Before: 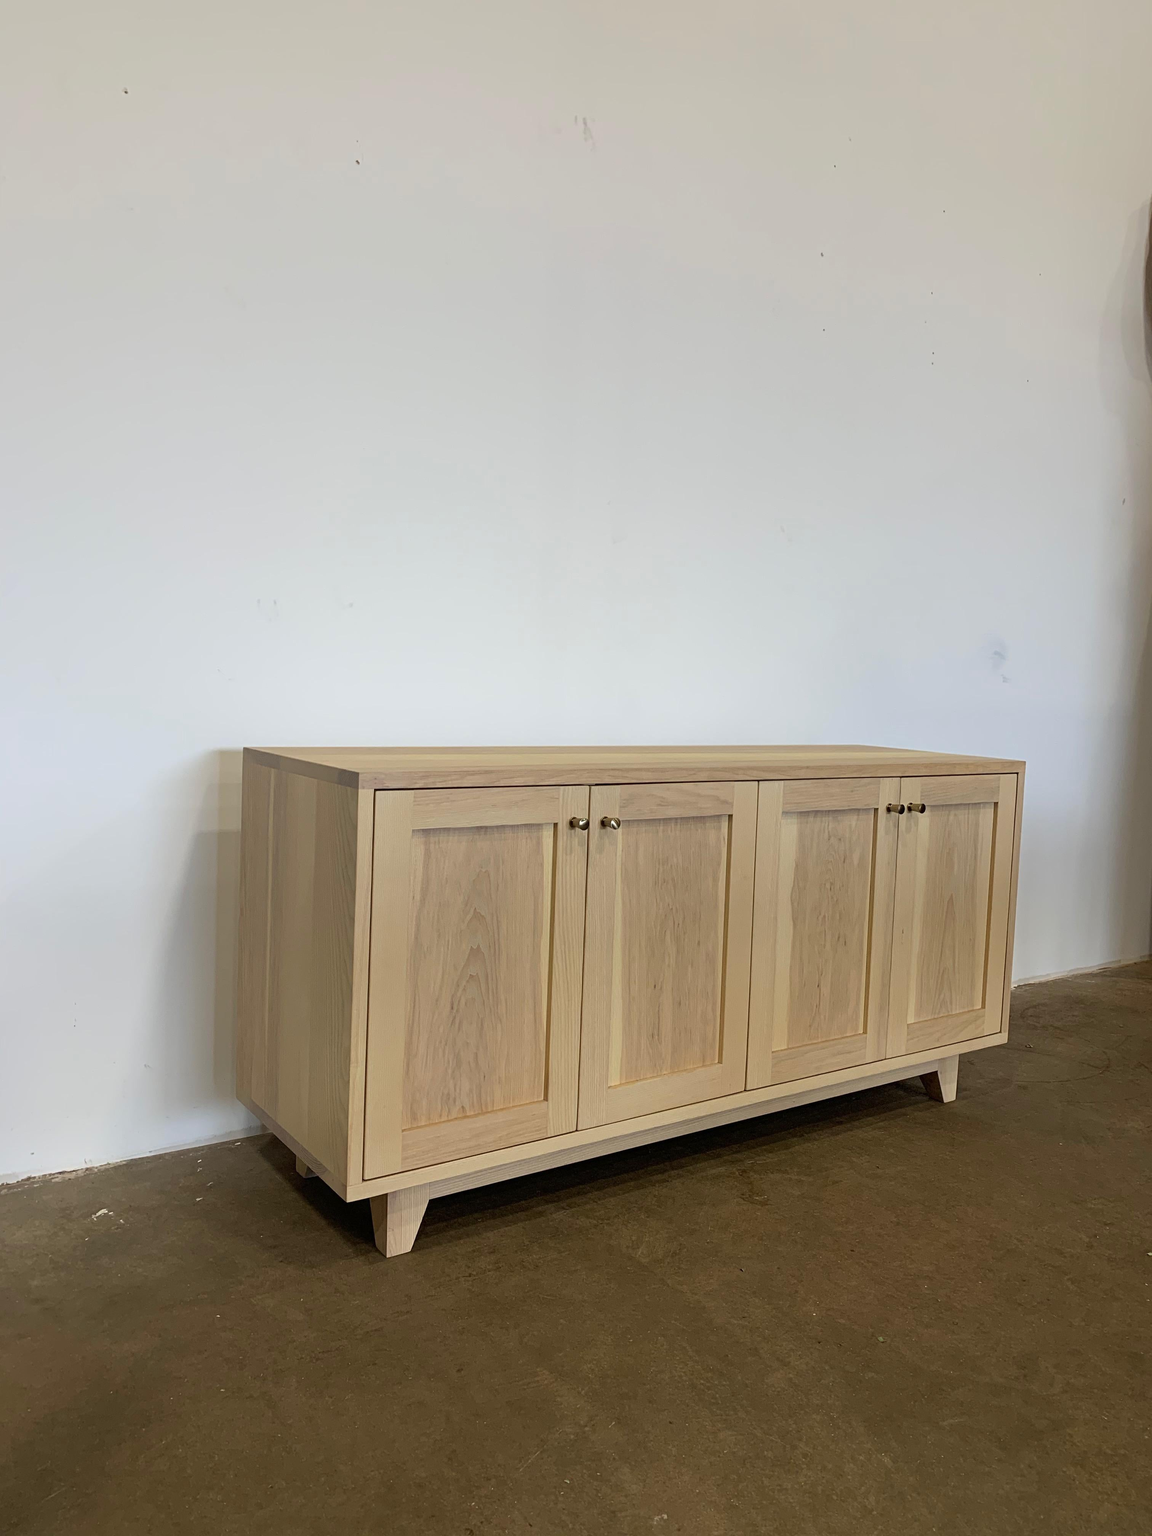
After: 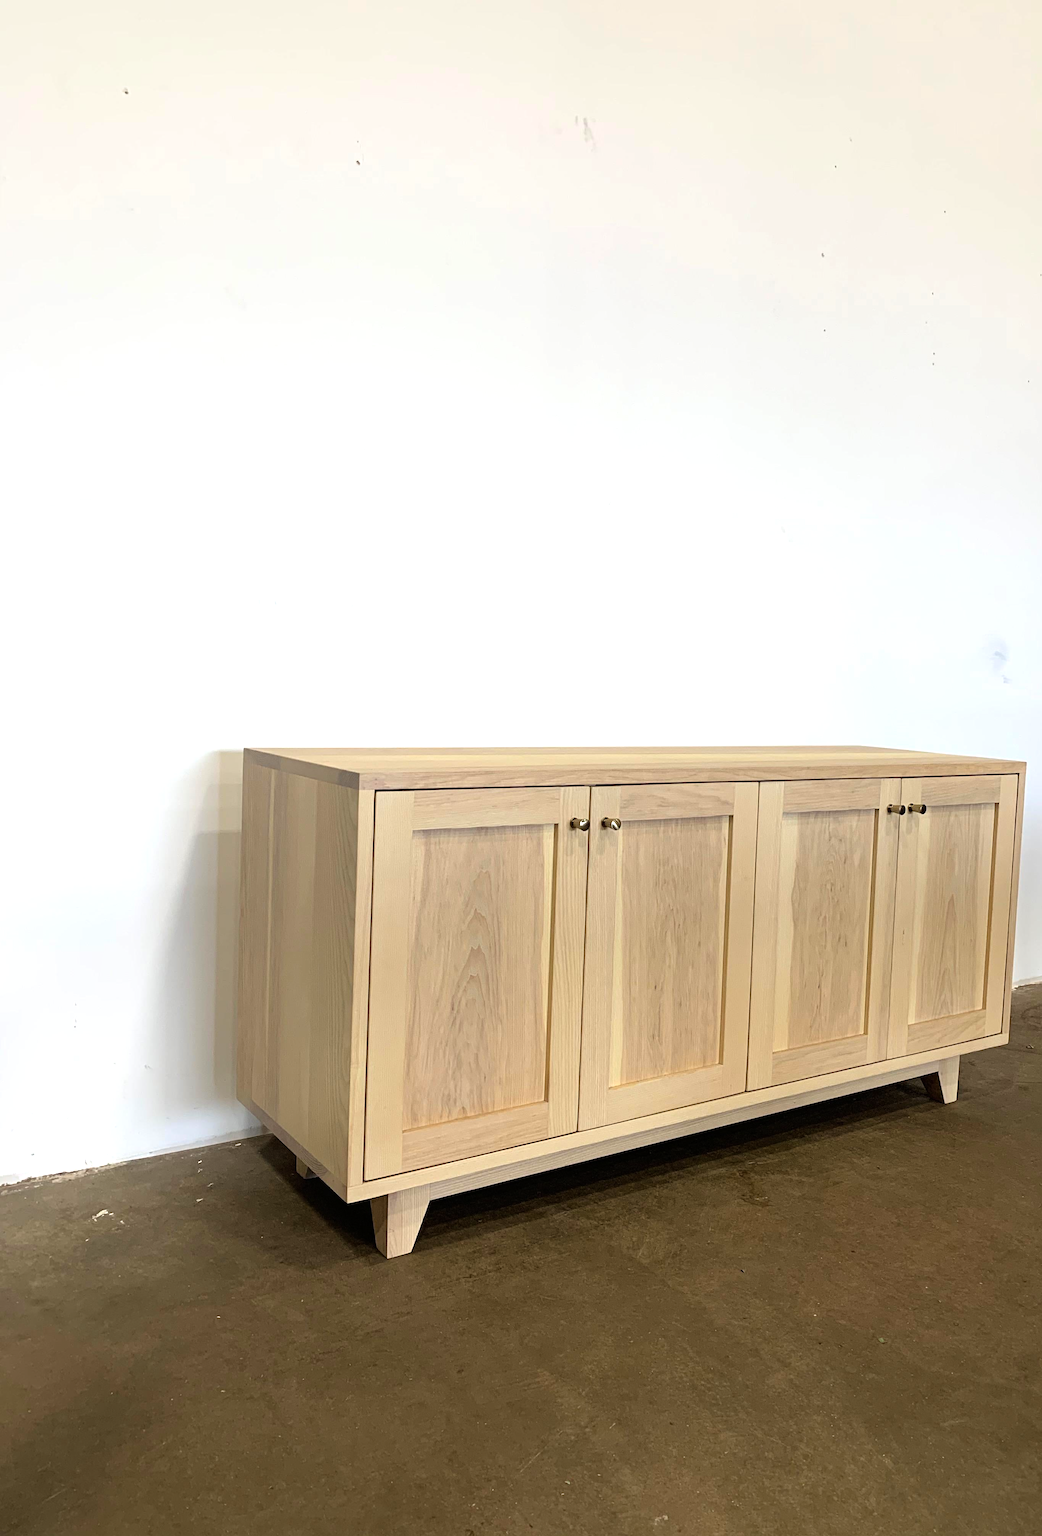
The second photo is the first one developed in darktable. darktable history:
tone equalizer: -8 EV -0.778 EV, -7 EV -0.703 EV, -6 EV -0.619 EV, -5 EV -0.413 EV, -3 EV 0.399 EV, -2 EV 0.6 EV, -1 EV 0.682 EV, +0 EV 0.761 EV
crop: right 9.502%, bottom 0.034%
